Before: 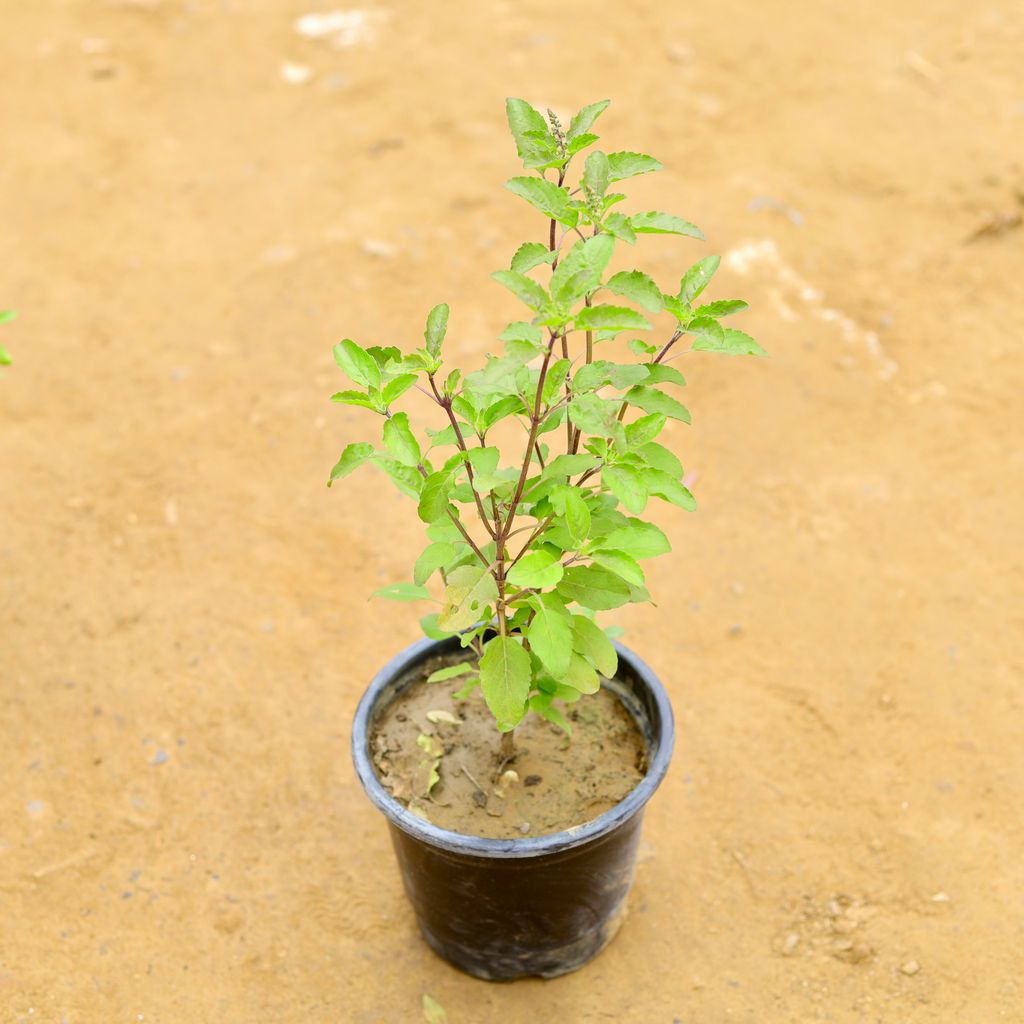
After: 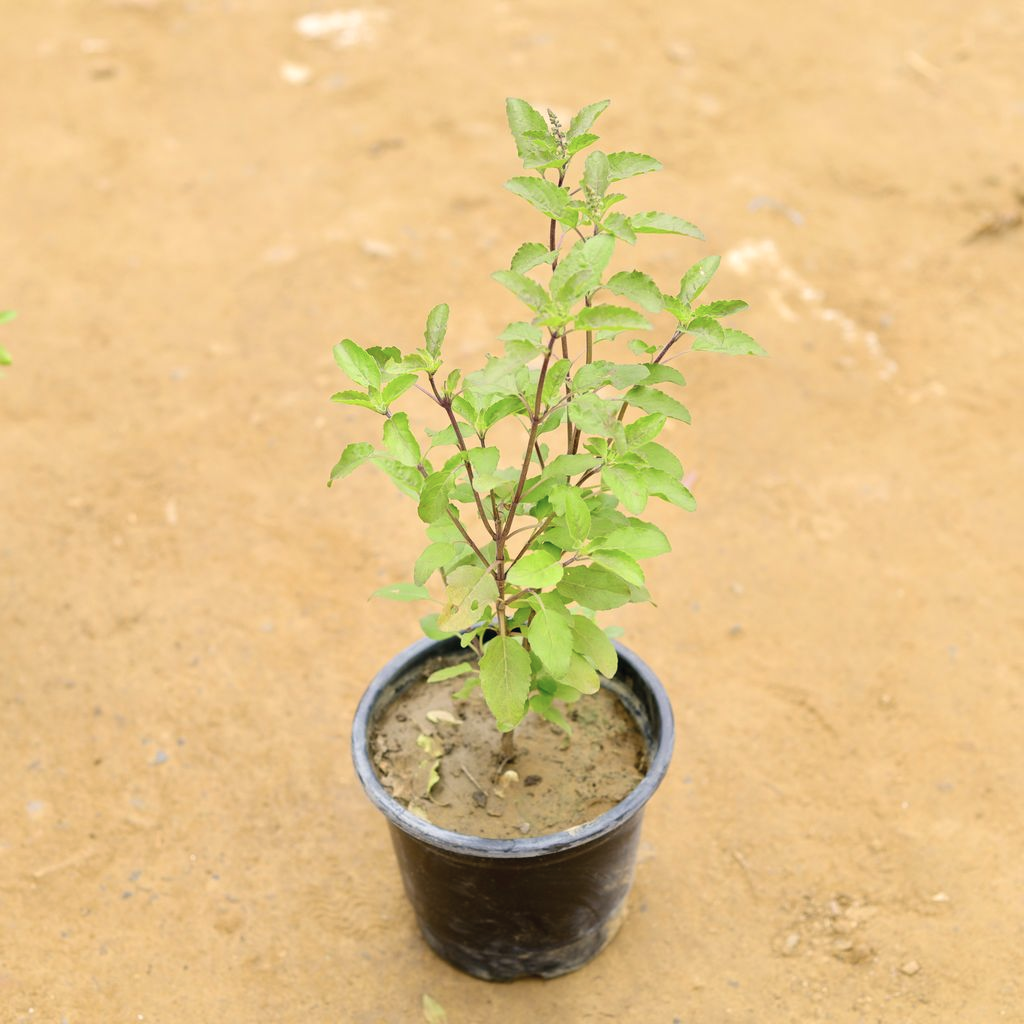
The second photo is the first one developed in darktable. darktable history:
color correction: highlights a* 2.89, highlights b* 4.99, shadows a* -2.39, shadows b* -4.83, saturation 0.81
